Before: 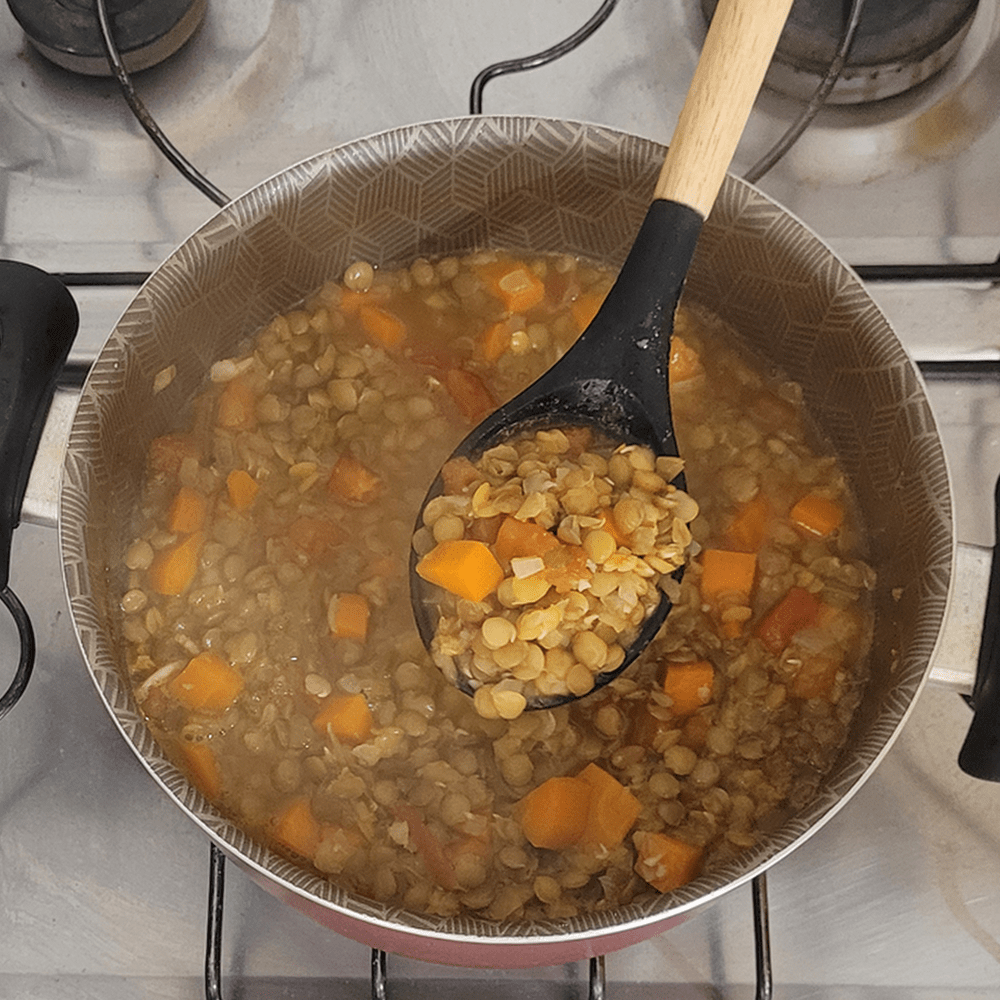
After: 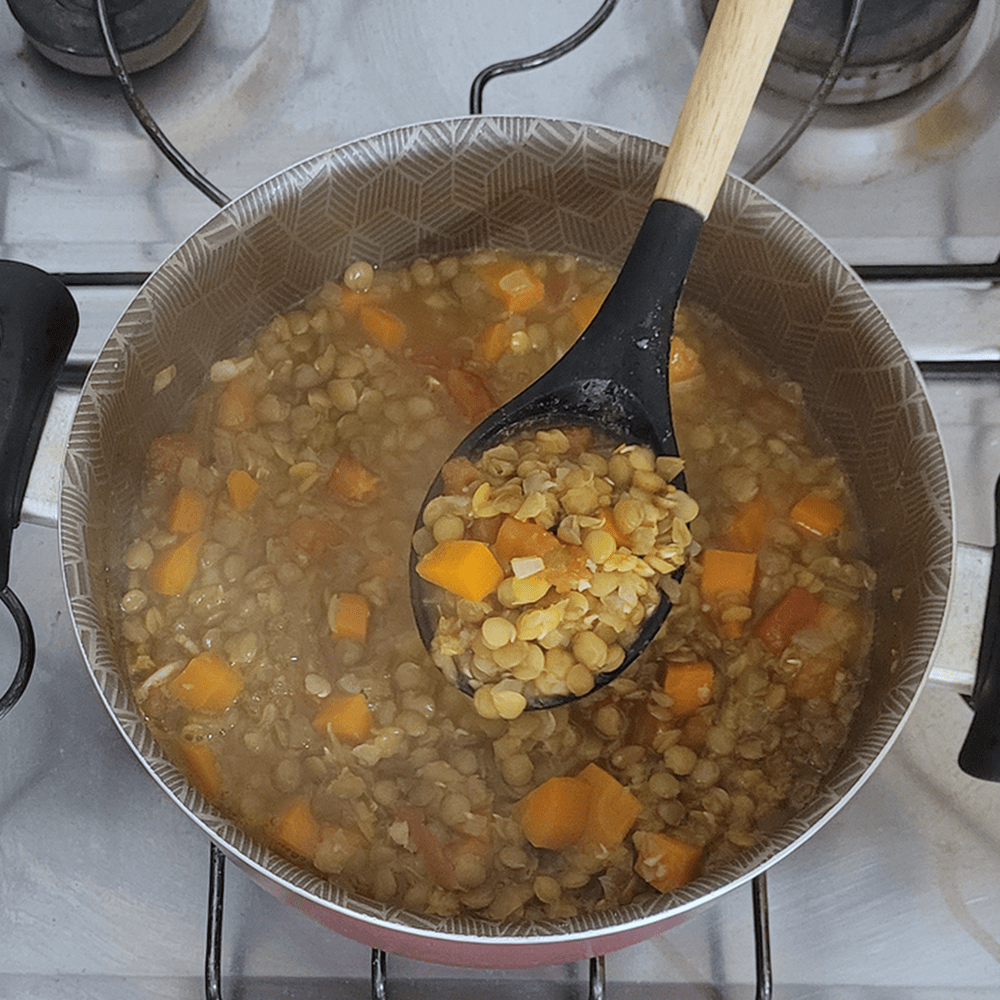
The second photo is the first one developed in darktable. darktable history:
white balance: red 0.924, blue 1.095
rotate and perspective: automatic cropping original format, crop left 0, crop top 0
